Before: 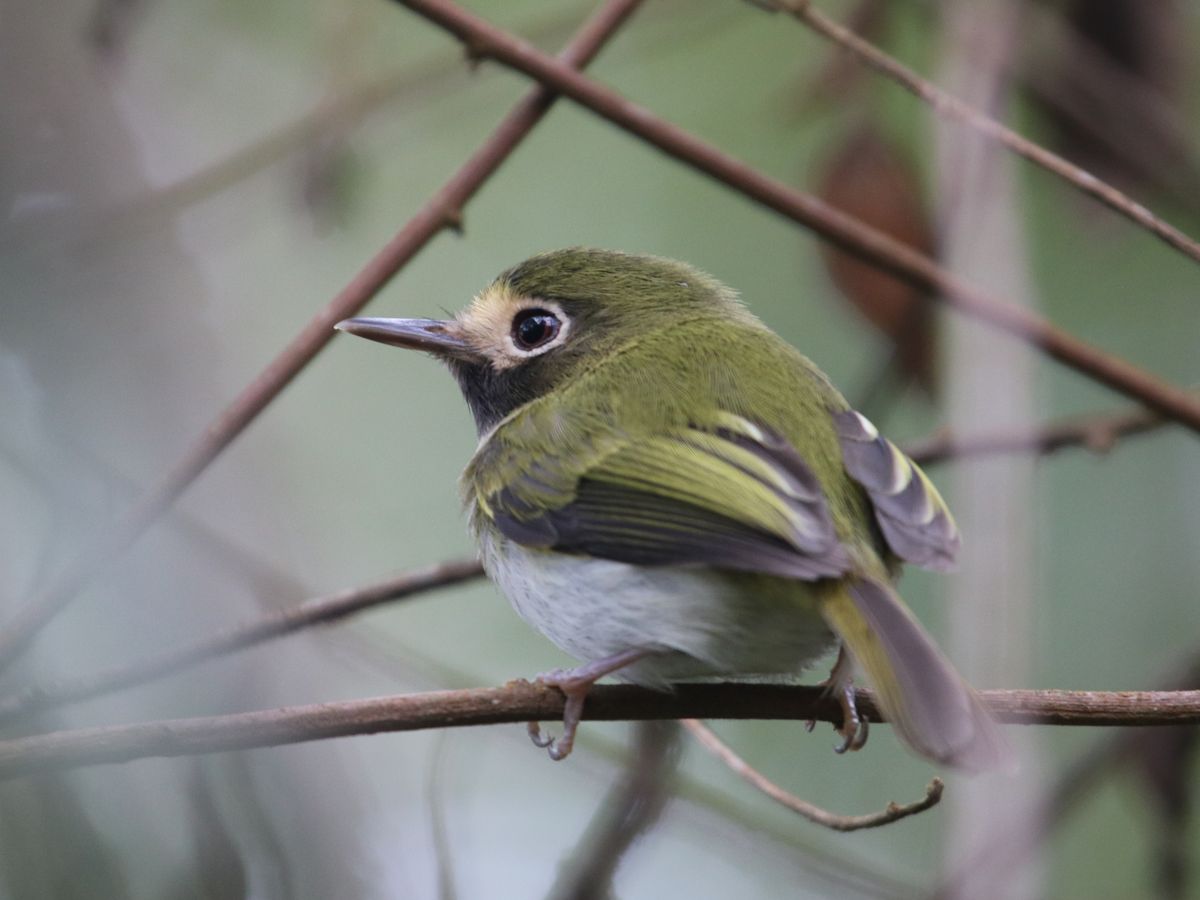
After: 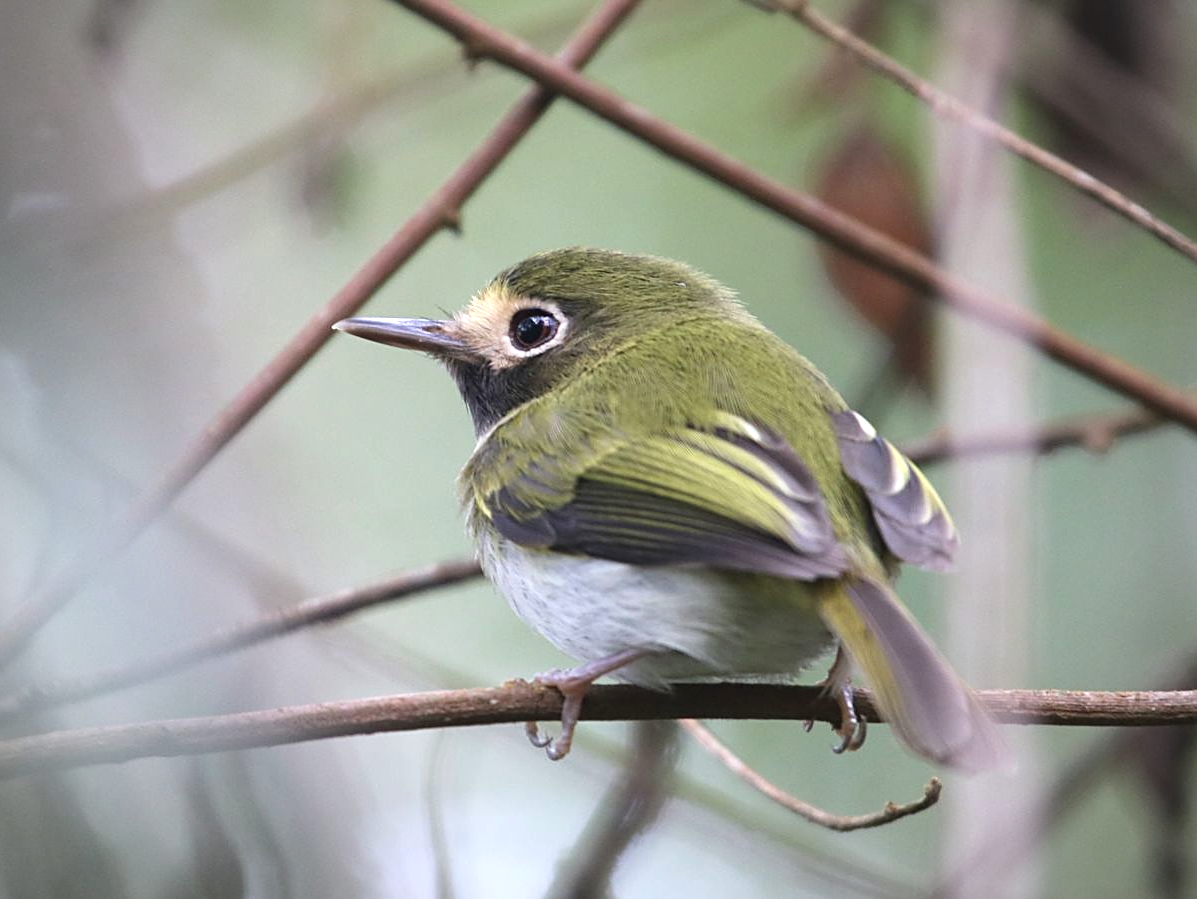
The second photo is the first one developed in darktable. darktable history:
exposure: black level correction 0, exposure 0.693 EV, compensate highlight preservation false
vignetting: fall-off start 89.27%, fall-off radius 43.67%, brightness -0.154, width/height ratio 1.168
crop: left 0.173%
tone equalizer: edges refinement/feathering 500, mask exposure compensation -1.57 EV, preserve details no
sharpen: on, module defaults
